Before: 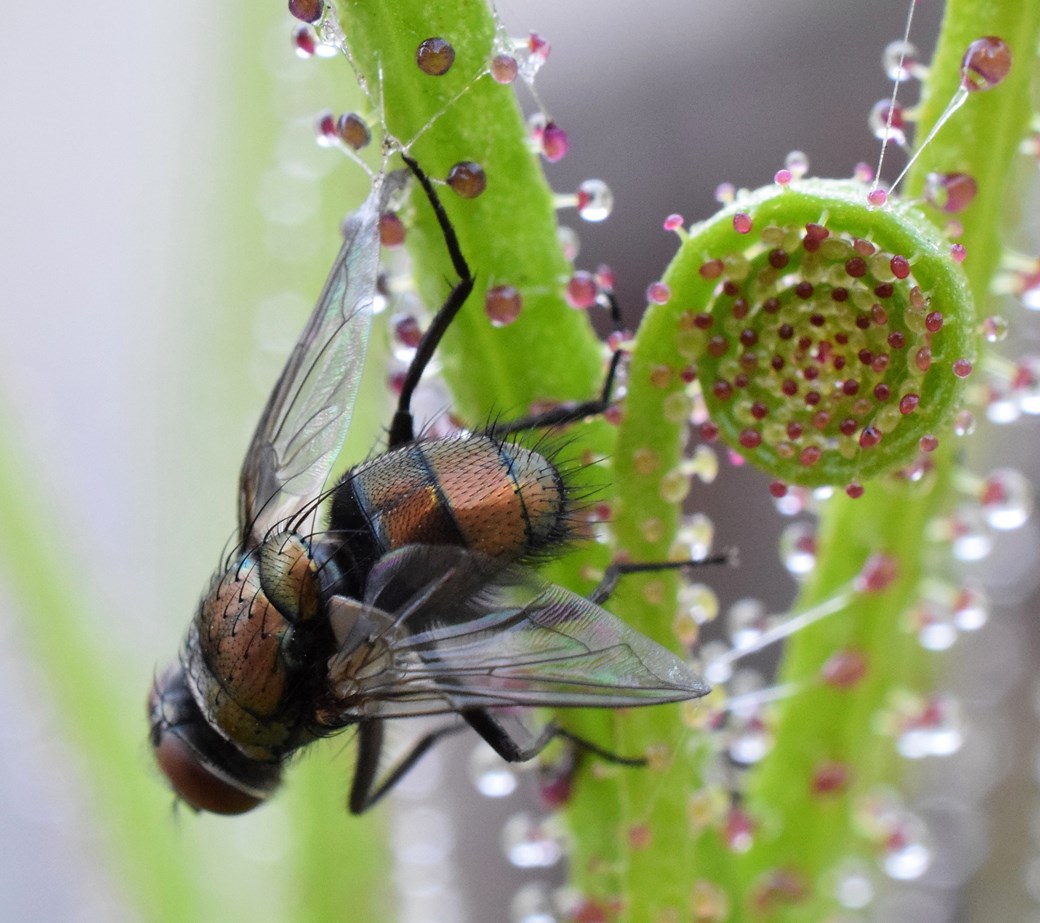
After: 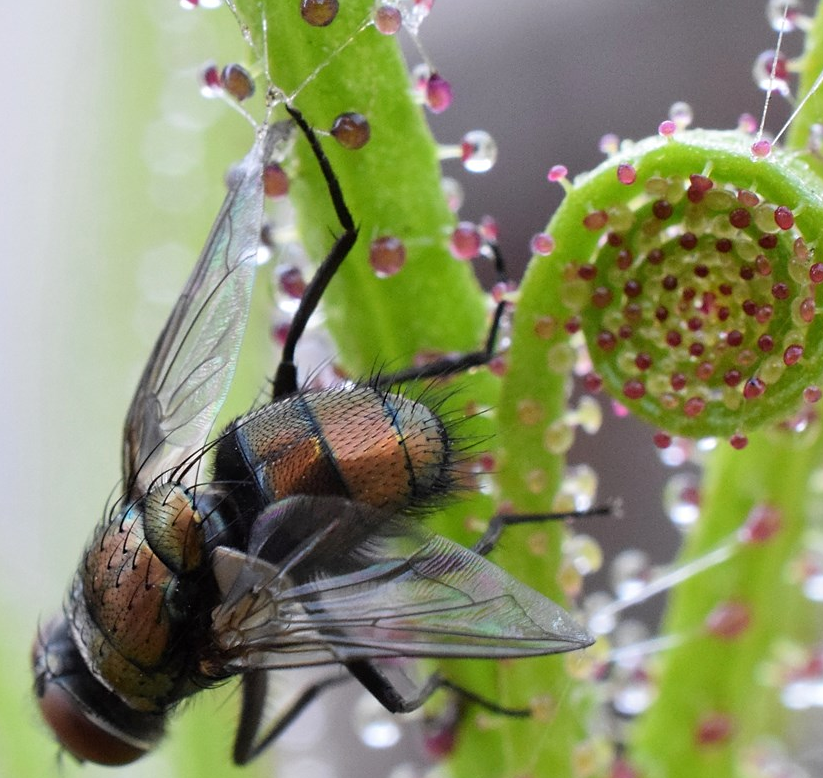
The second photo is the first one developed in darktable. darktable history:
sharpen: amount 0.2
crop: left 11.225%, top 5.381%, right 9.565%, bottom 10.314%
